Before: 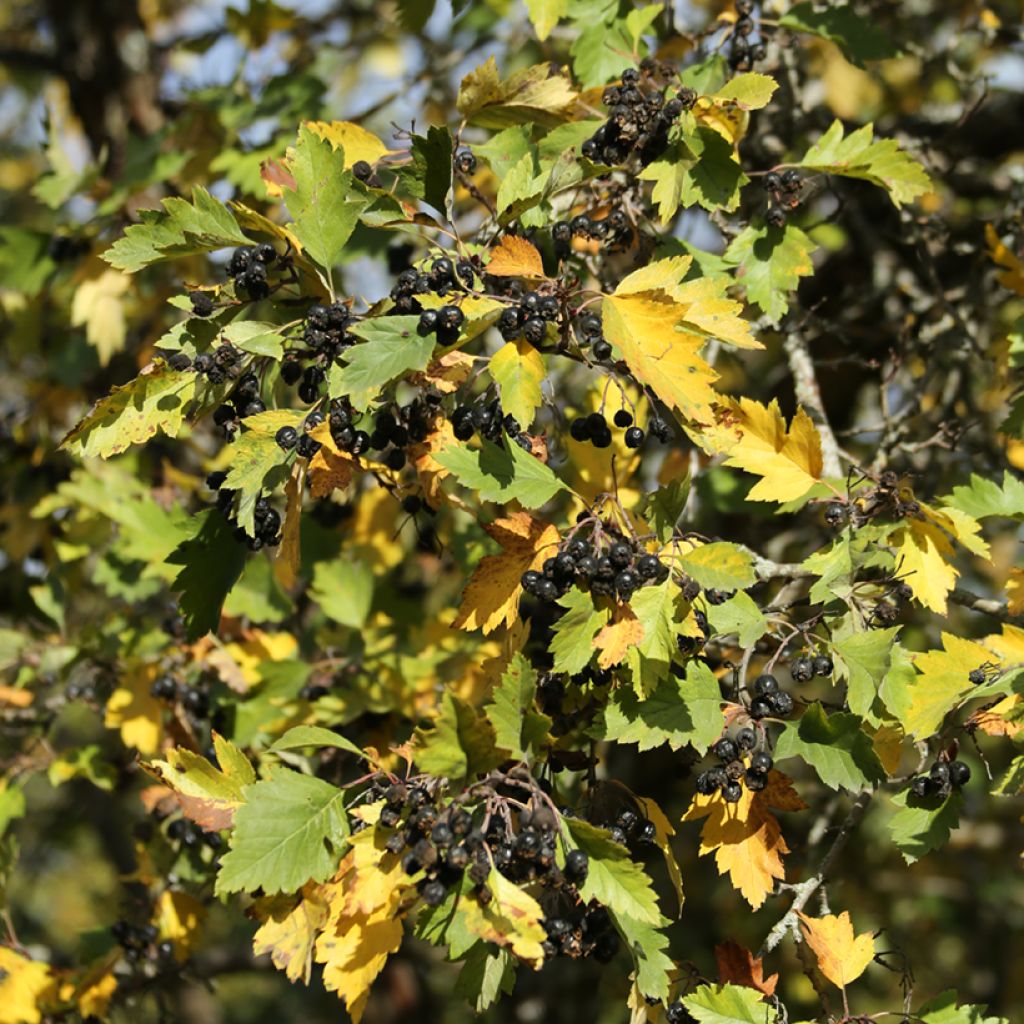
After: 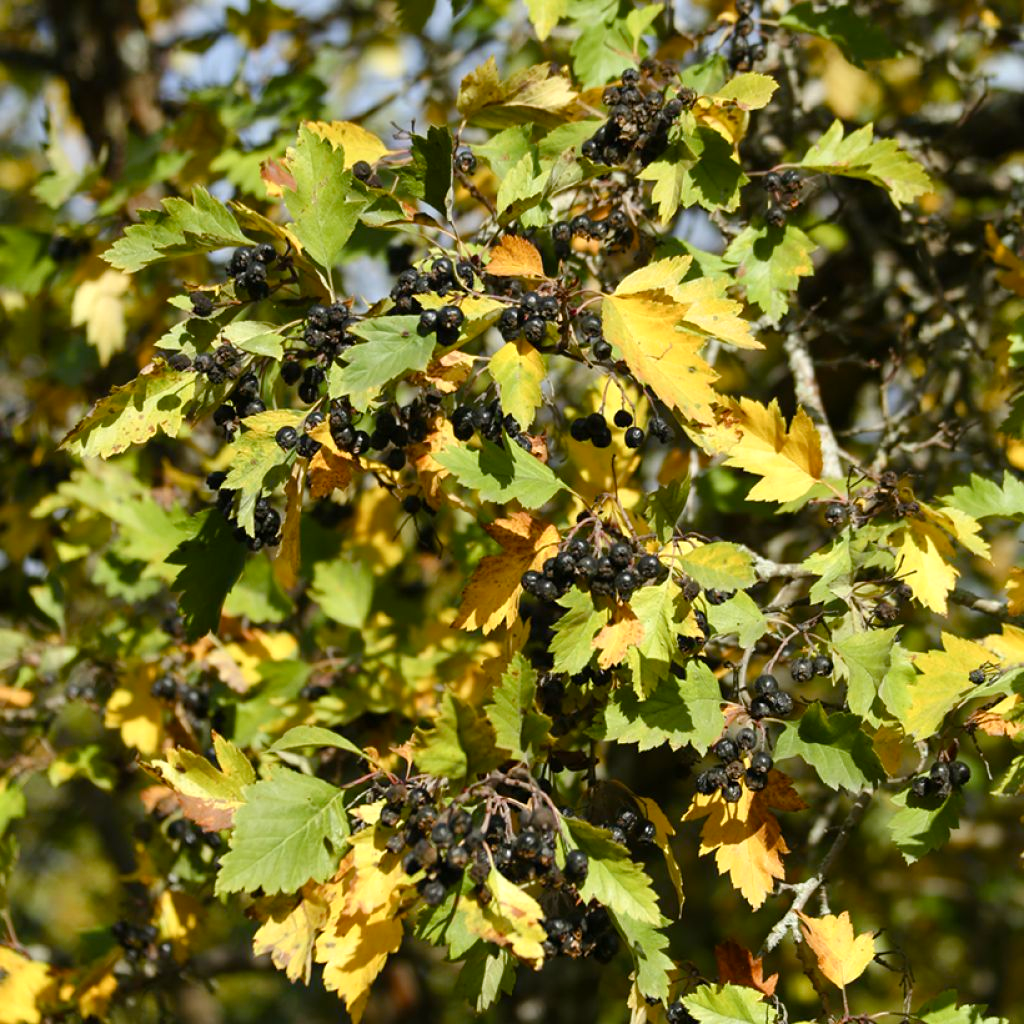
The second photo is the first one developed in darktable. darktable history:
exposure: exposure 0.178 EV, compensate exposure bias true, compensate highlight preservation false
color balance rgb: perceptual saturation grading › global saturation 20%, perceptual saturation grading › highlights -25%, perceptual saturation grading › shadows 25%
